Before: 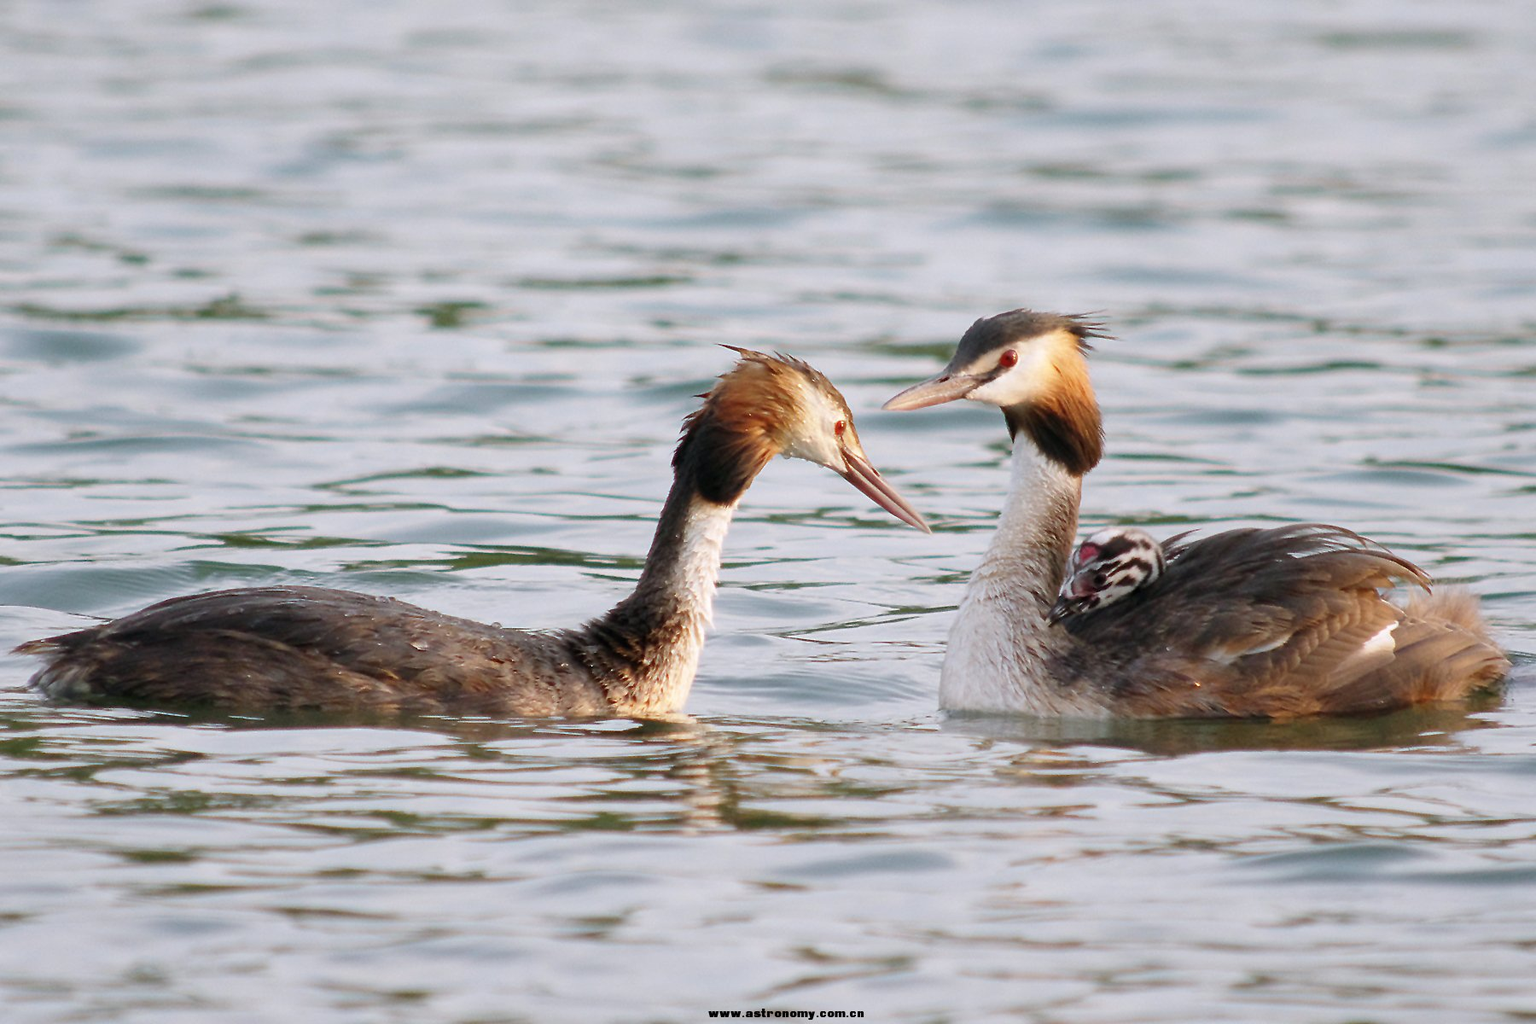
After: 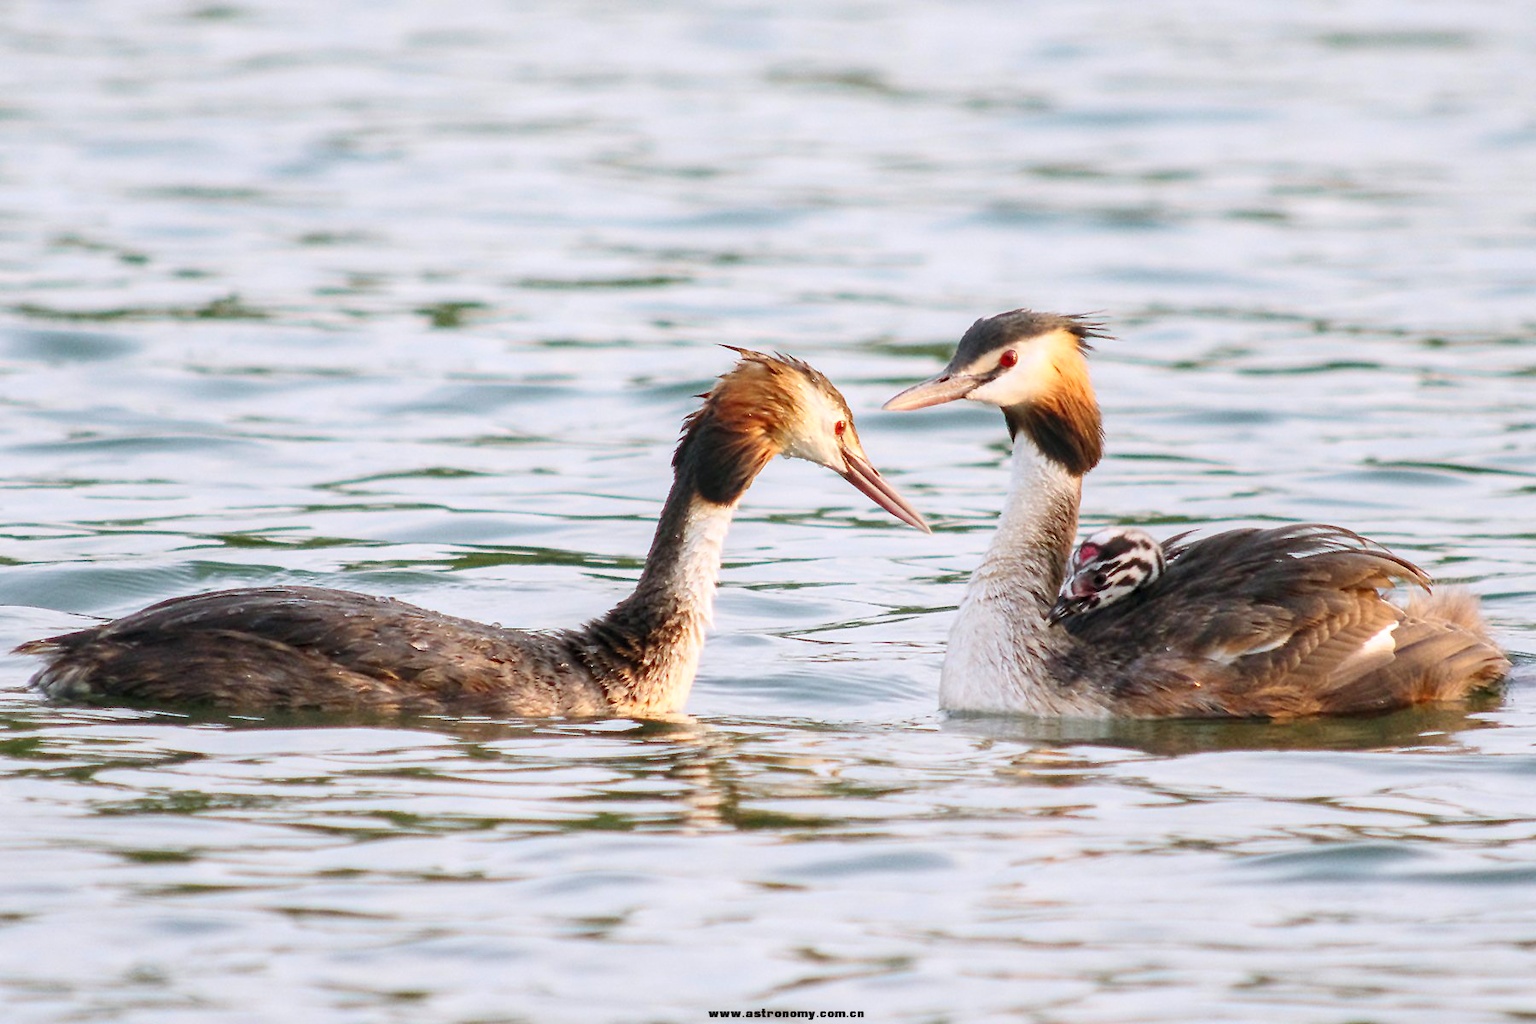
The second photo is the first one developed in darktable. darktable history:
local contrast: on, module defaults
contrast brightness saturation: contrast 0.2, brightness 0.16, saturation 0.221
levels: black 8.57%
